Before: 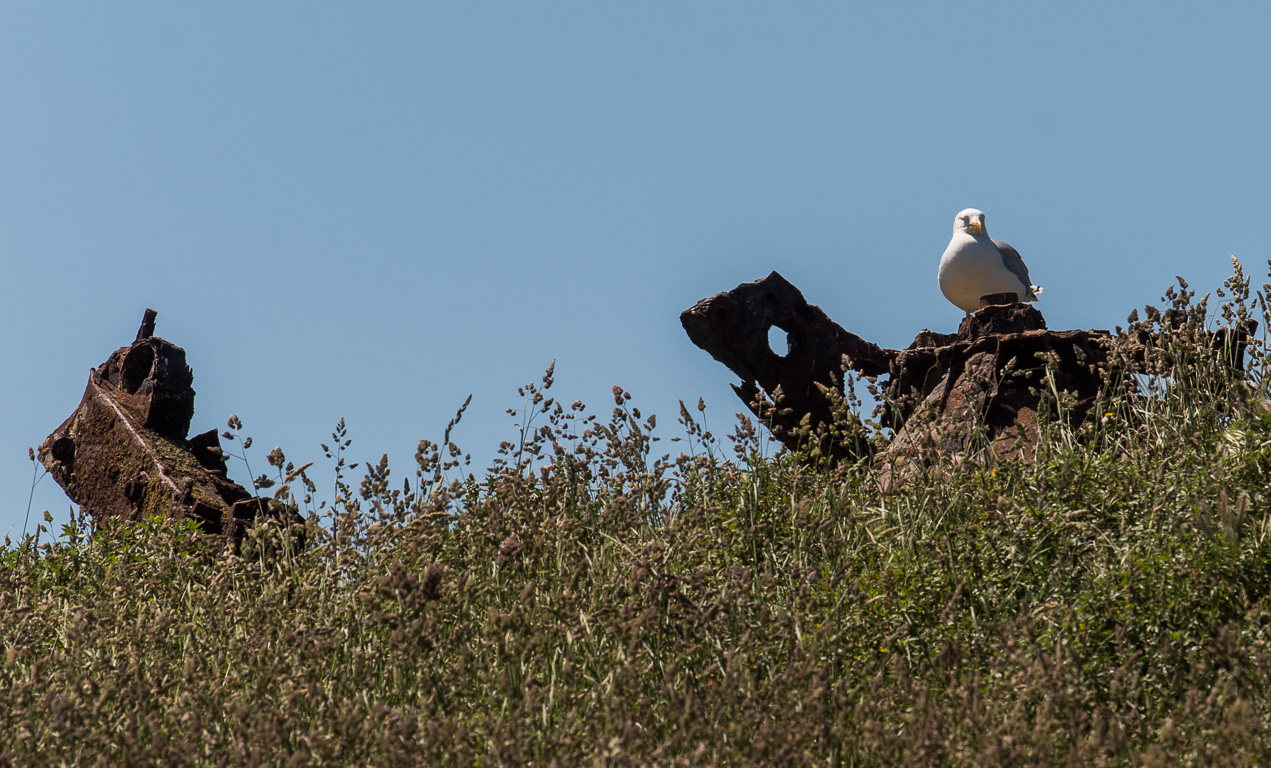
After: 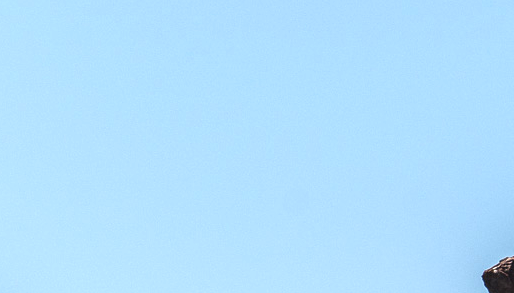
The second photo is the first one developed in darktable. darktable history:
color correction: highlights a* -0.113, highlights b* 0.105
exposure: black level correction 0, exposure 1.001 EV, compensate highlight preservation false
local contrast: on, module defaults
crop: left 15.59%, top 5.432%, right 43.925%, bottom 56.406%
